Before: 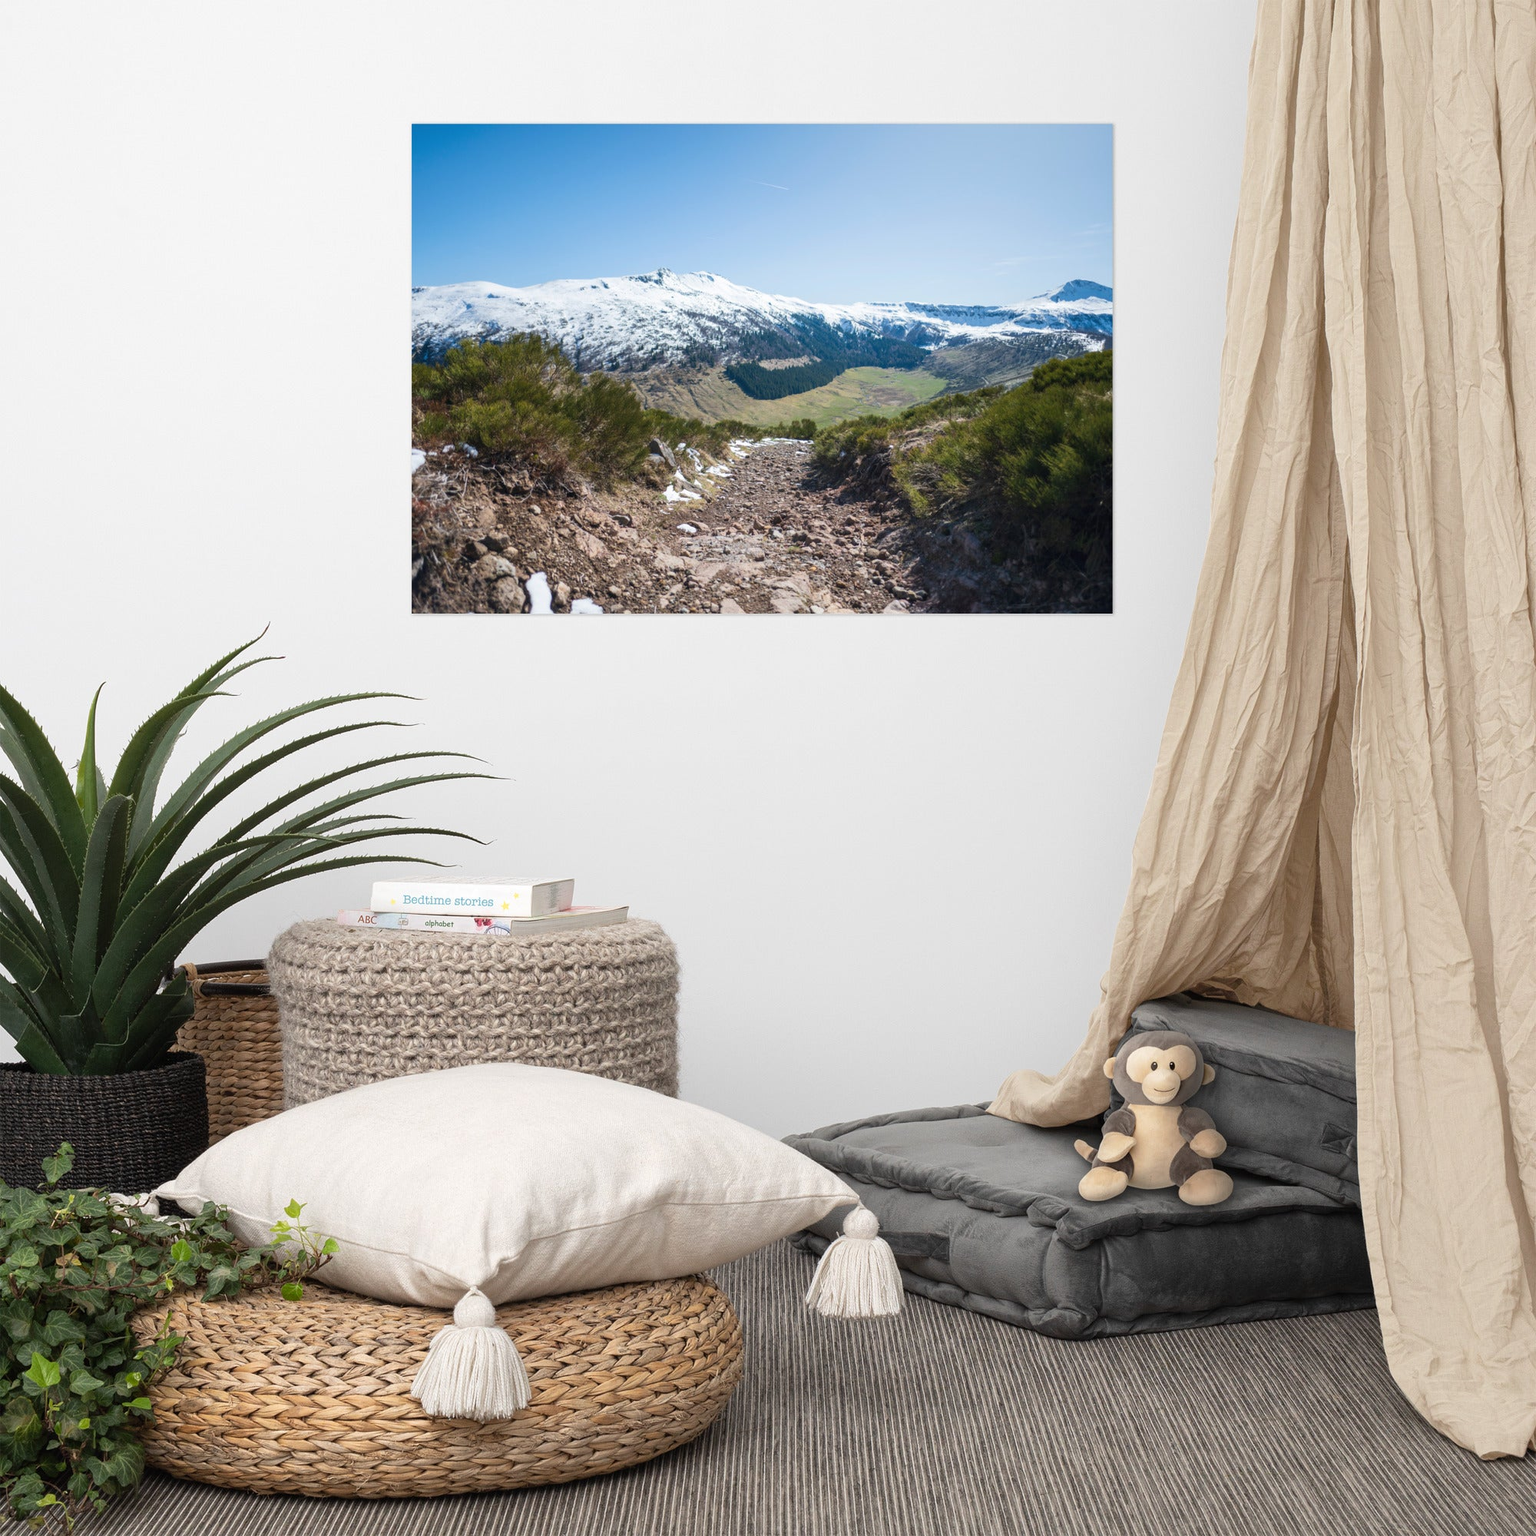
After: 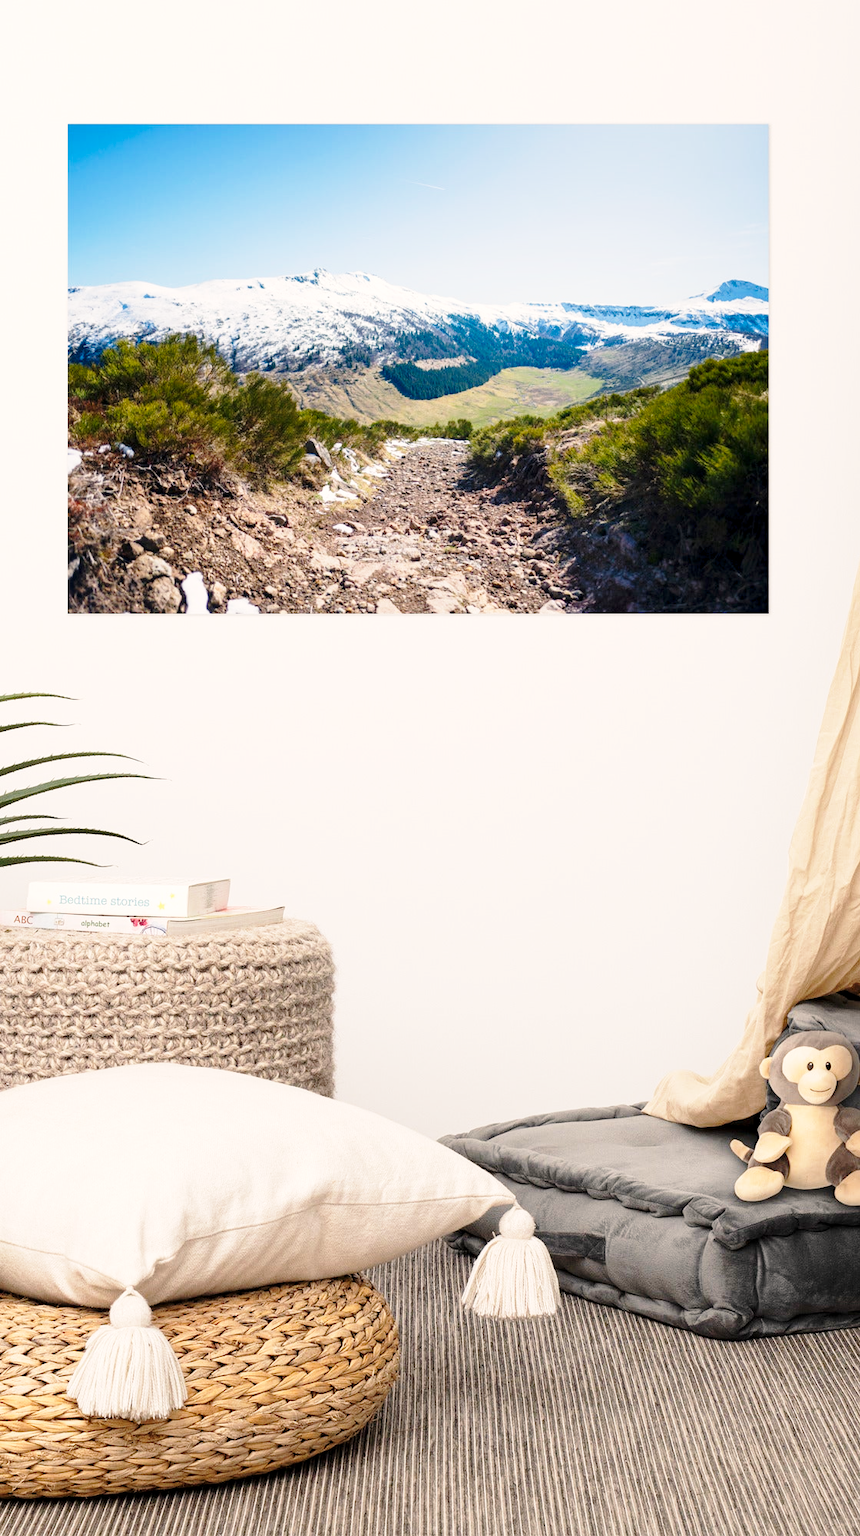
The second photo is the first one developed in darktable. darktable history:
base curve: curves: ch0 [(0, 0) (0.028, 0.03) (0.121, 0.232) (0.46, 0.748) (0.859, 0.968) (1, 1)], preserve colors none
crop and rotate: left 22.442%, right 21.504%
color balance rgb: power › hue 169.38°, highlights gain › chroma 3.758%, highlights gain › hue 58.93°, global offset › luminance -0.504%, linear chroma grading › global chroma 8.772%, perceptual saturation grading › global saturation 0.131%
